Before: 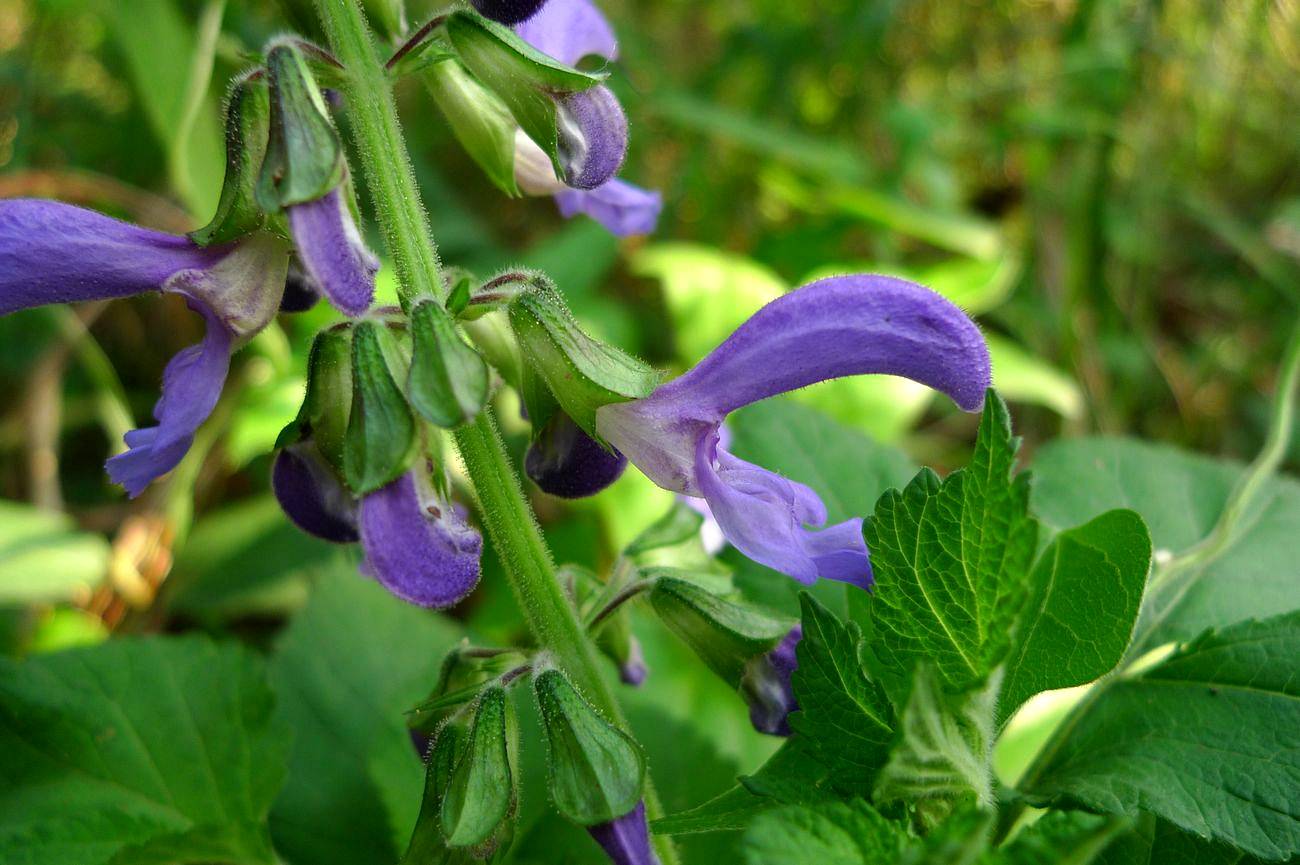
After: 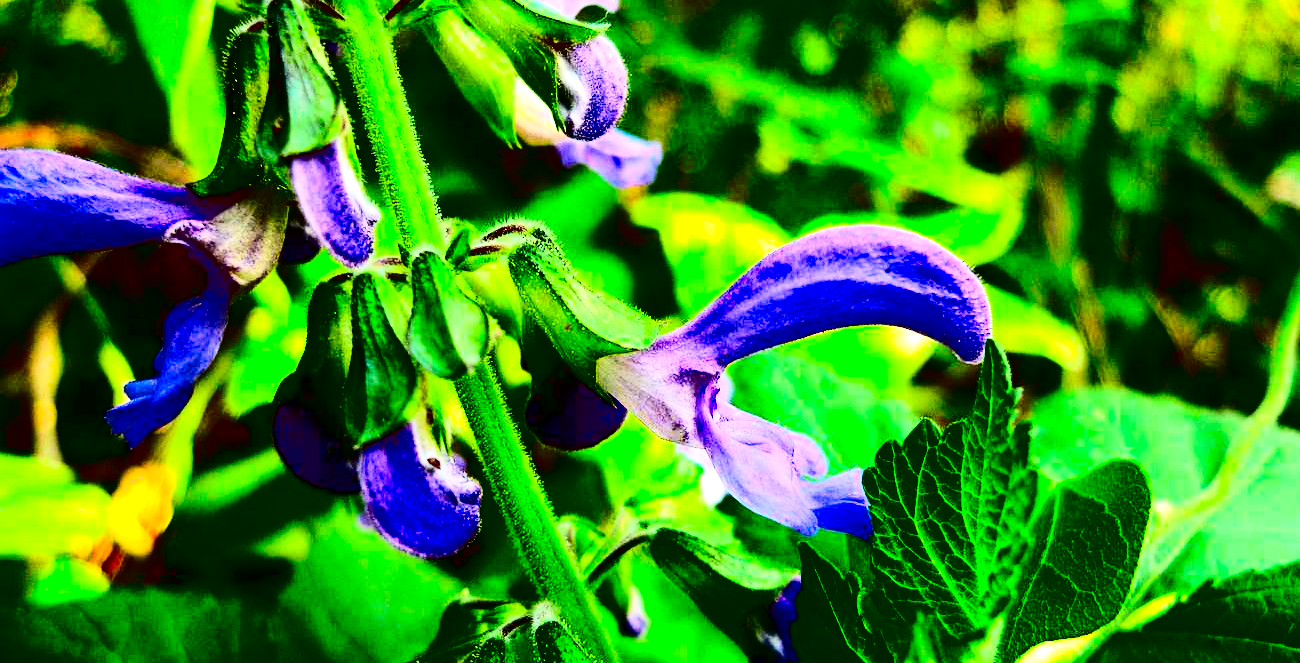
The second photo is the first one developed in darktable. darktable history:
crop: top 5.667%, bottom 17.637%
exposure: exposure 0.999 EV, compensate highlight preservation false
contrast brightness saturation: contrast 0.77, brightness -1, saturation 1
